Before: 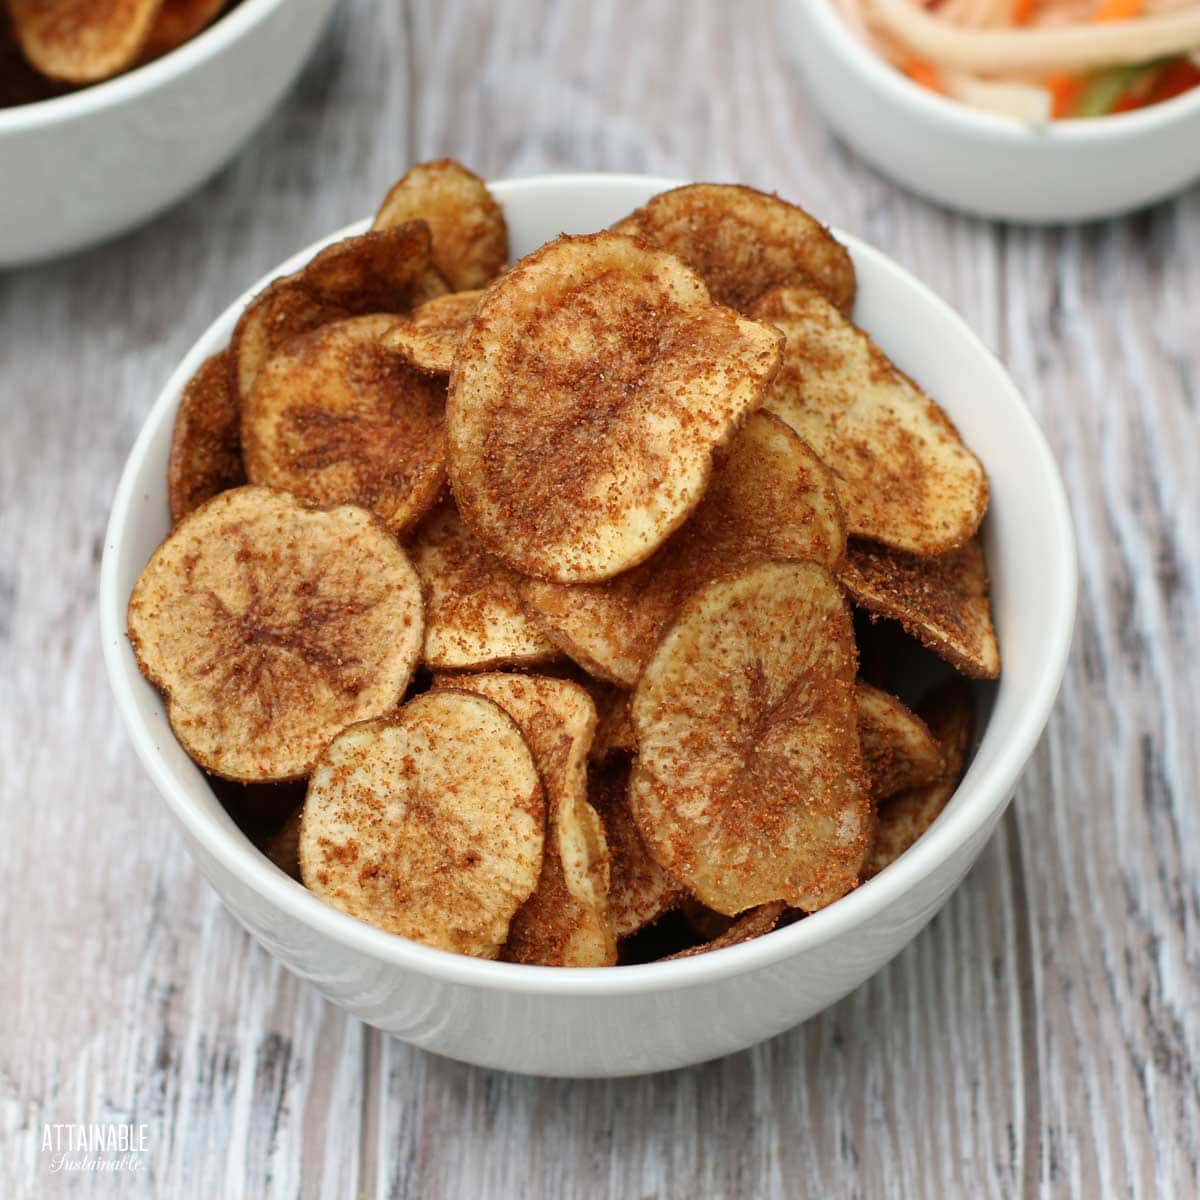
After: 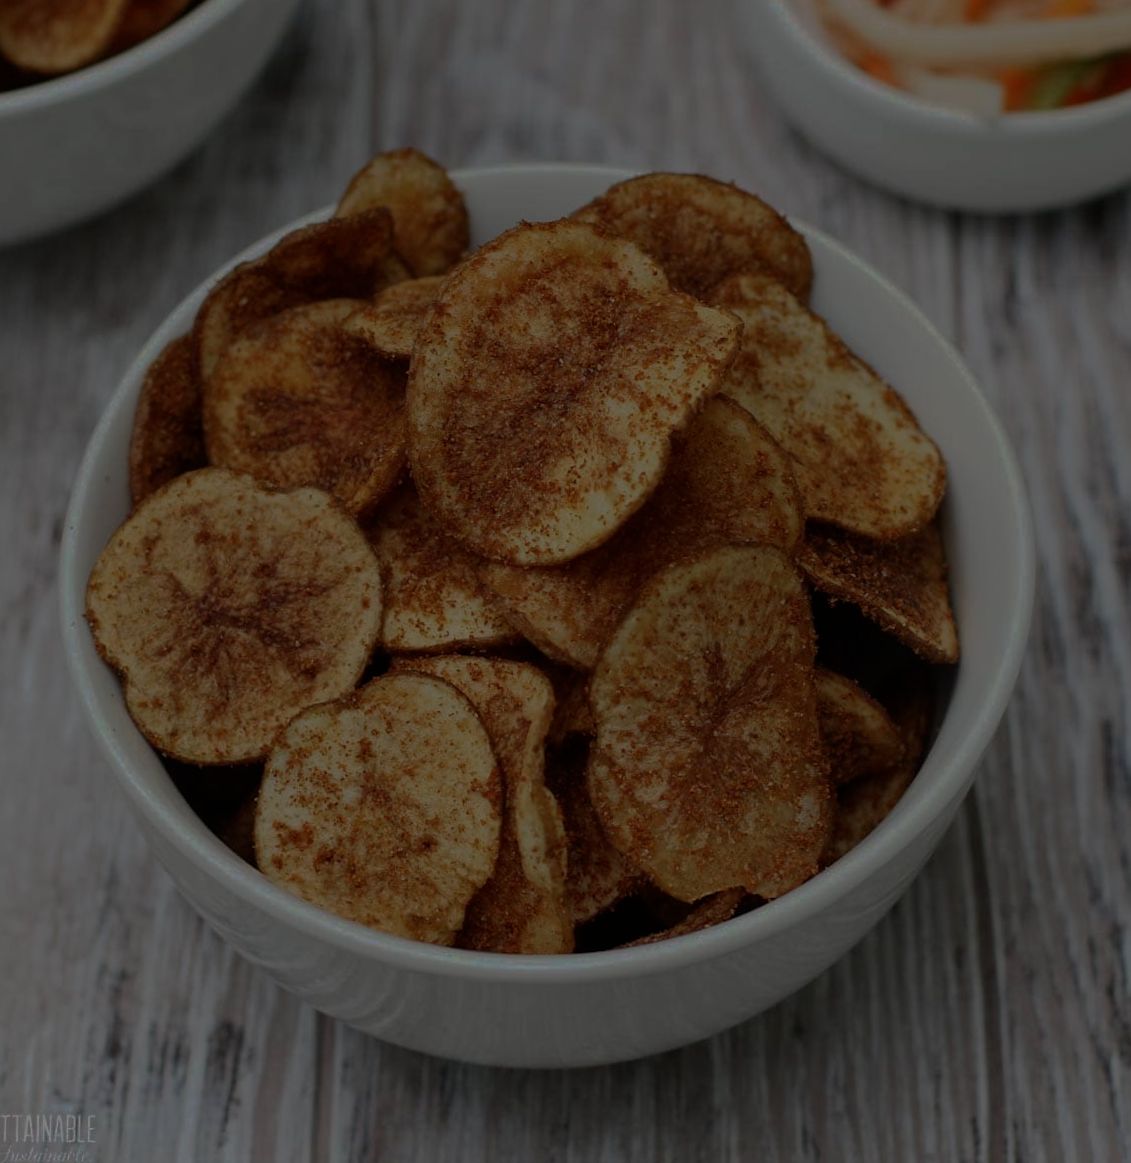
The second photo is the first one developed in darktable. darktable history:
crop and rotate: left 2.536%, right 1.107%, bottom 2.246%
tone curve: curves: ch0 [(0, 0) (0.003, 0.003) (0.011, 0.011) (0.025, 0.024) (0.044, 0.043) (0.069, 0.067) (0.1, 0.096) (0.136, 0.131) (0.177, 0.171) (0.224, 0.216) (0.277, 0.267) (0.335, 0.323) (0.399, 0.384) (0.468, 0.451) (0.543, 0.678) (0.623, 0.734) (0.709, 0.795) (0.801, 0.859) (0.898, 0.928) (1, 1)], preserve colors none
rotate and perspective: rotation 0.226°, lens shift (vertical) -0.042, crop left 0.023, crop right 0.982, crop top 0.006, crop bottom 0.994
exposure: exposure -2.446 EV, compensate highlight preservation false
